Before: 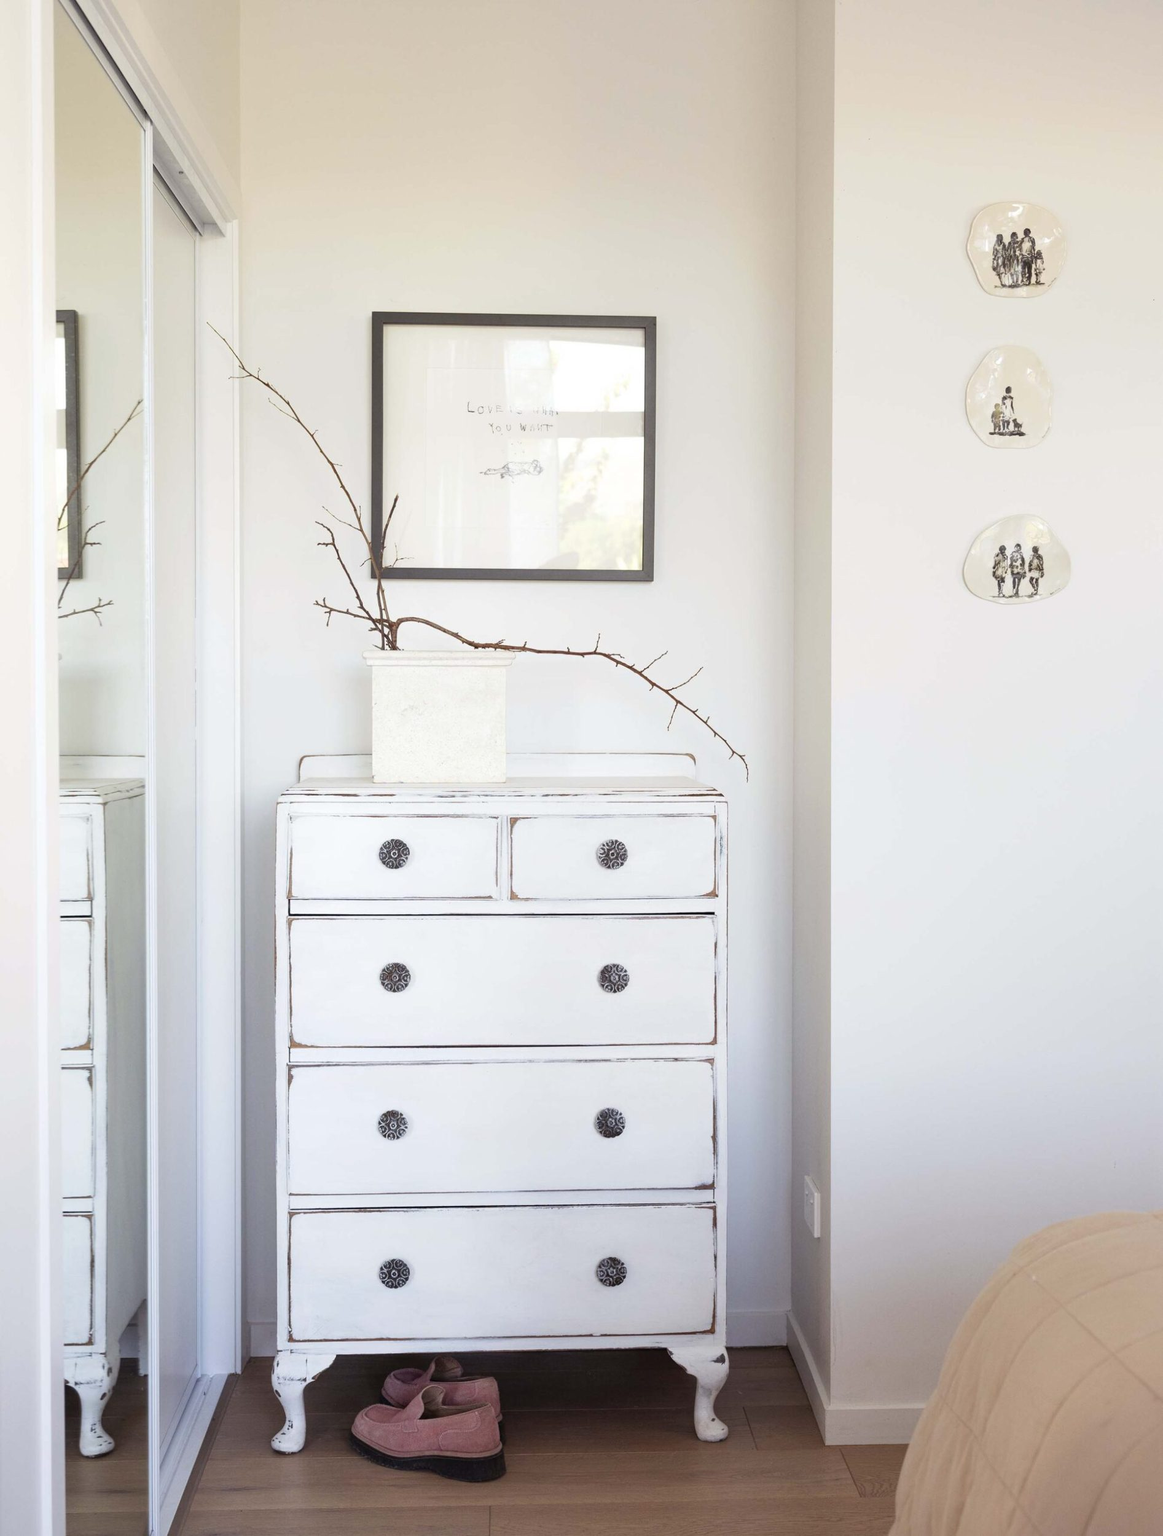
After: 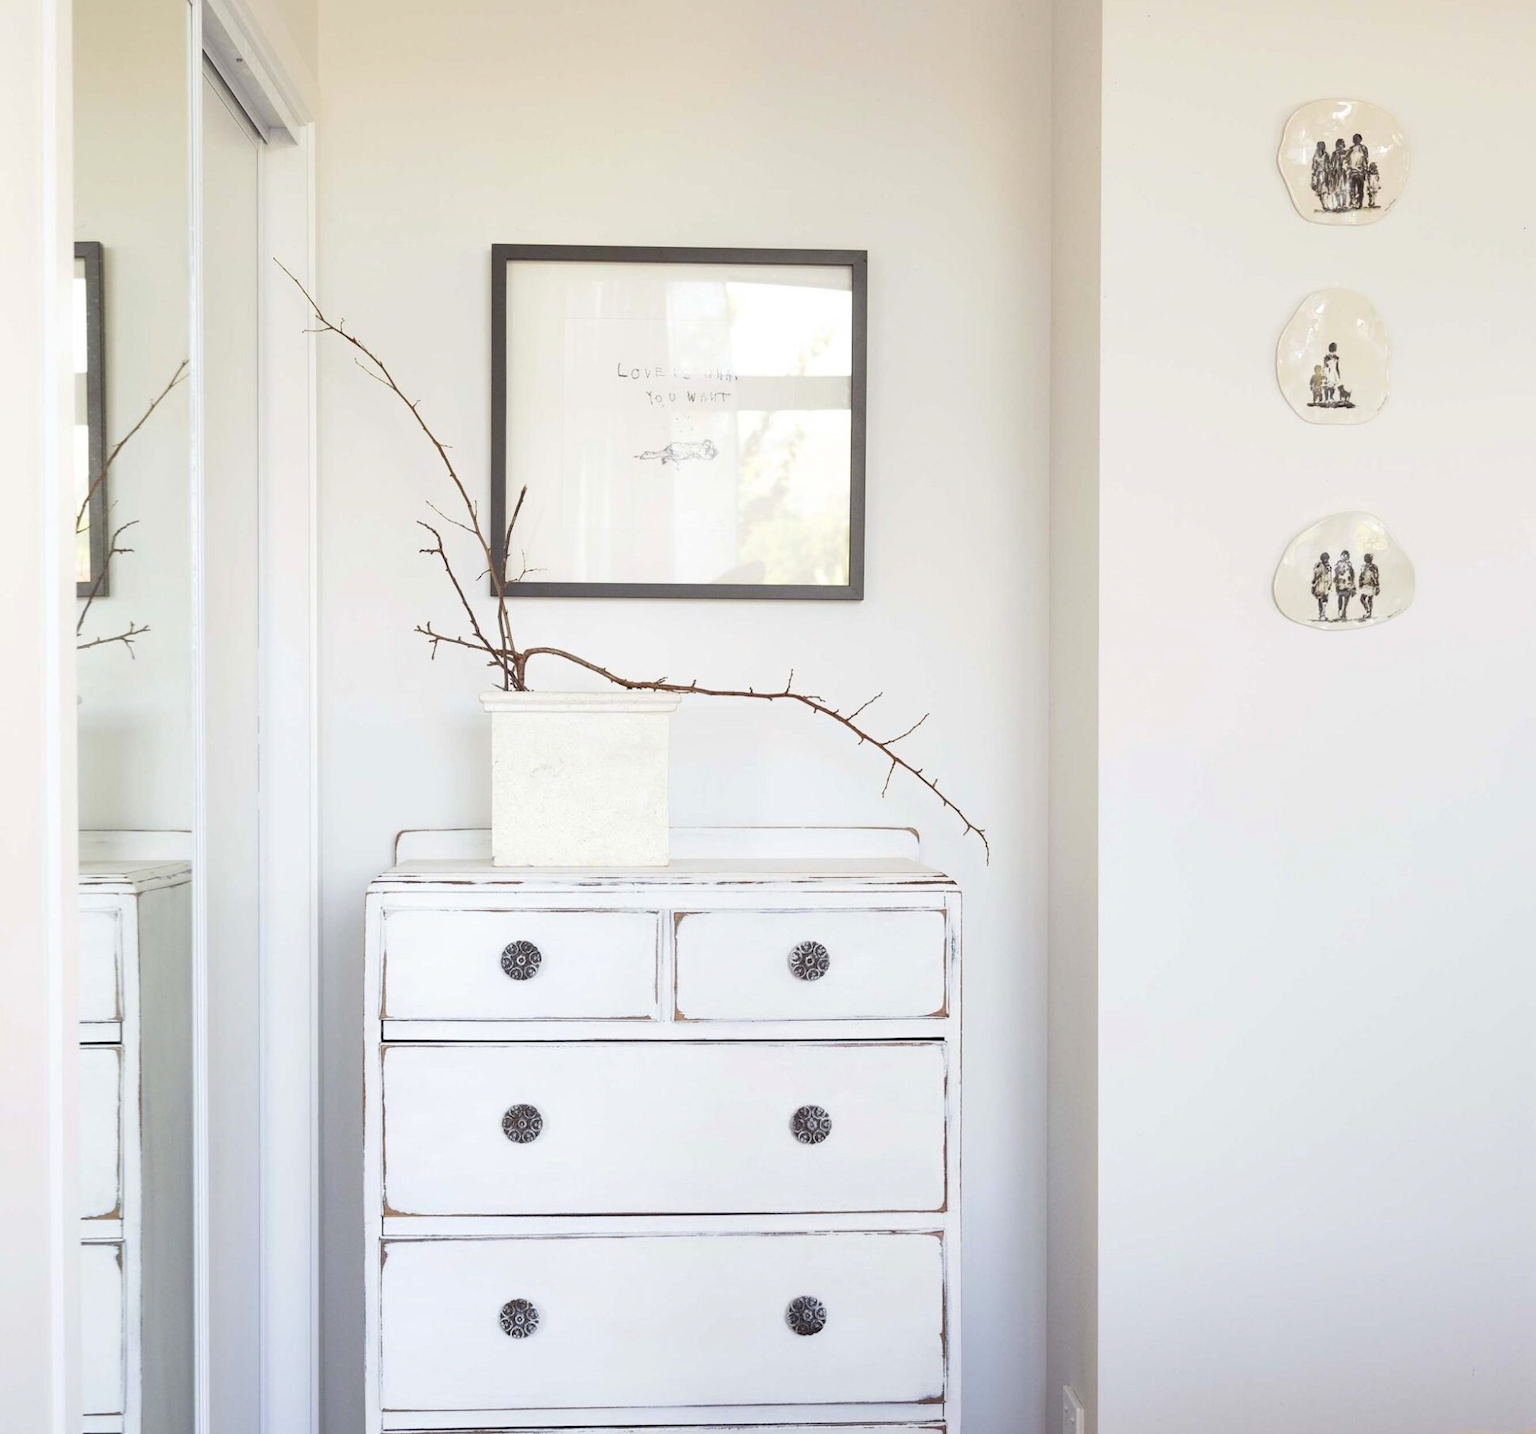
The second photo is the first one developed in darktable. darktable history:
crop and rotate: top 8.293%, bottom 20.996%
contrast brightness saturation: contrast 0.04, saturation 0.07
